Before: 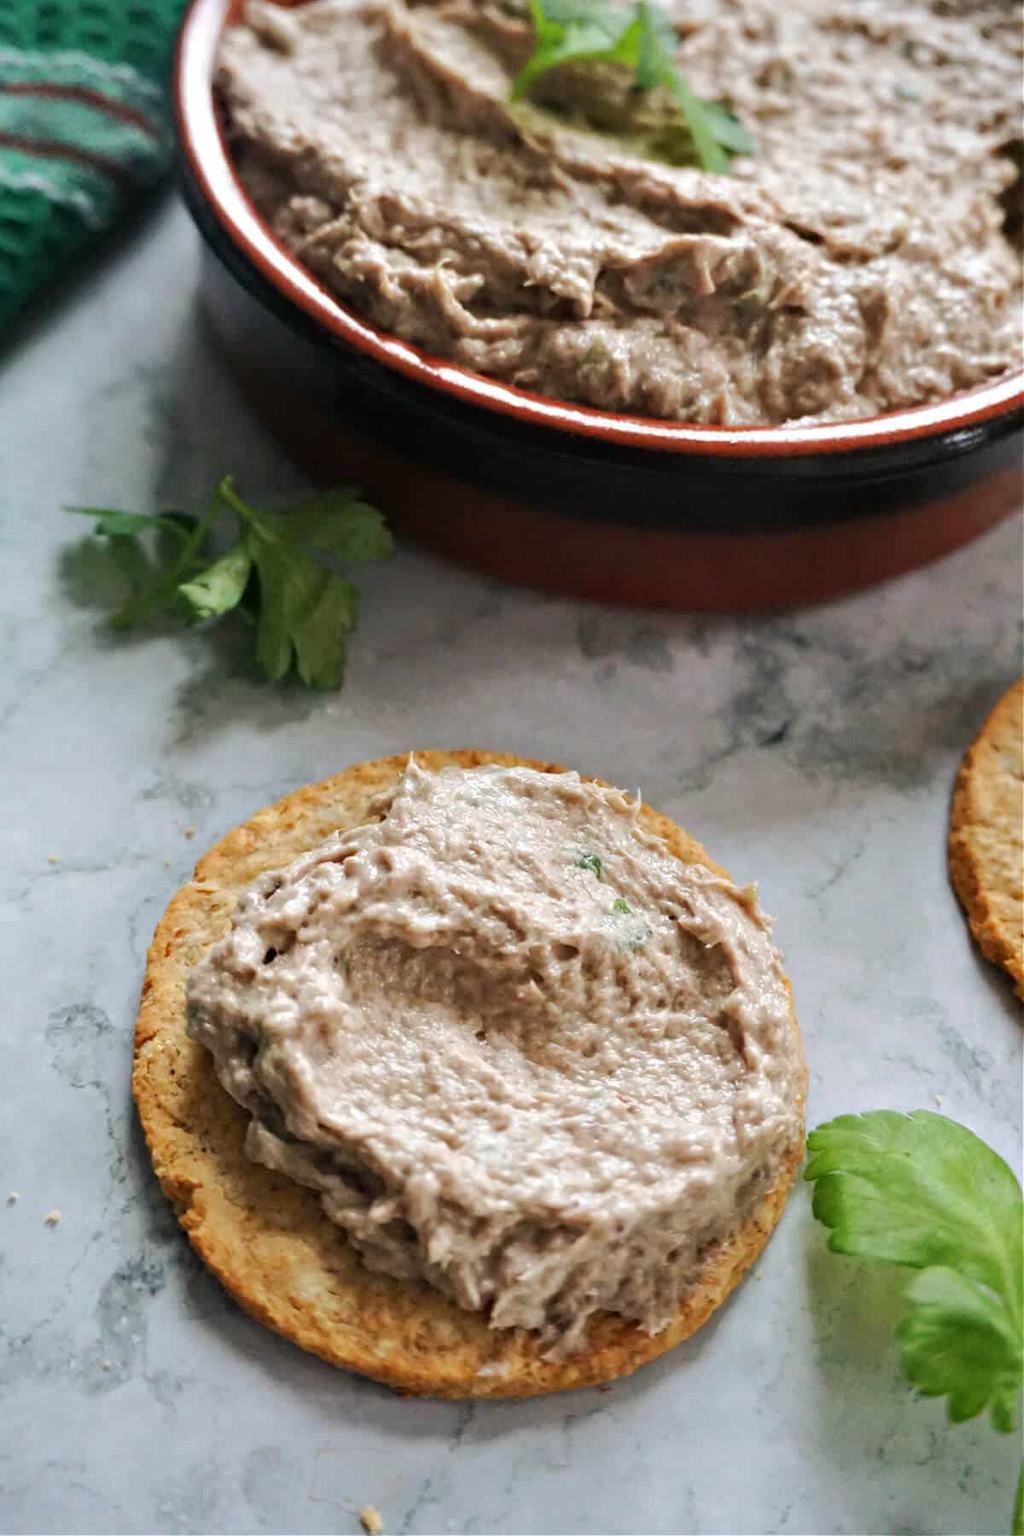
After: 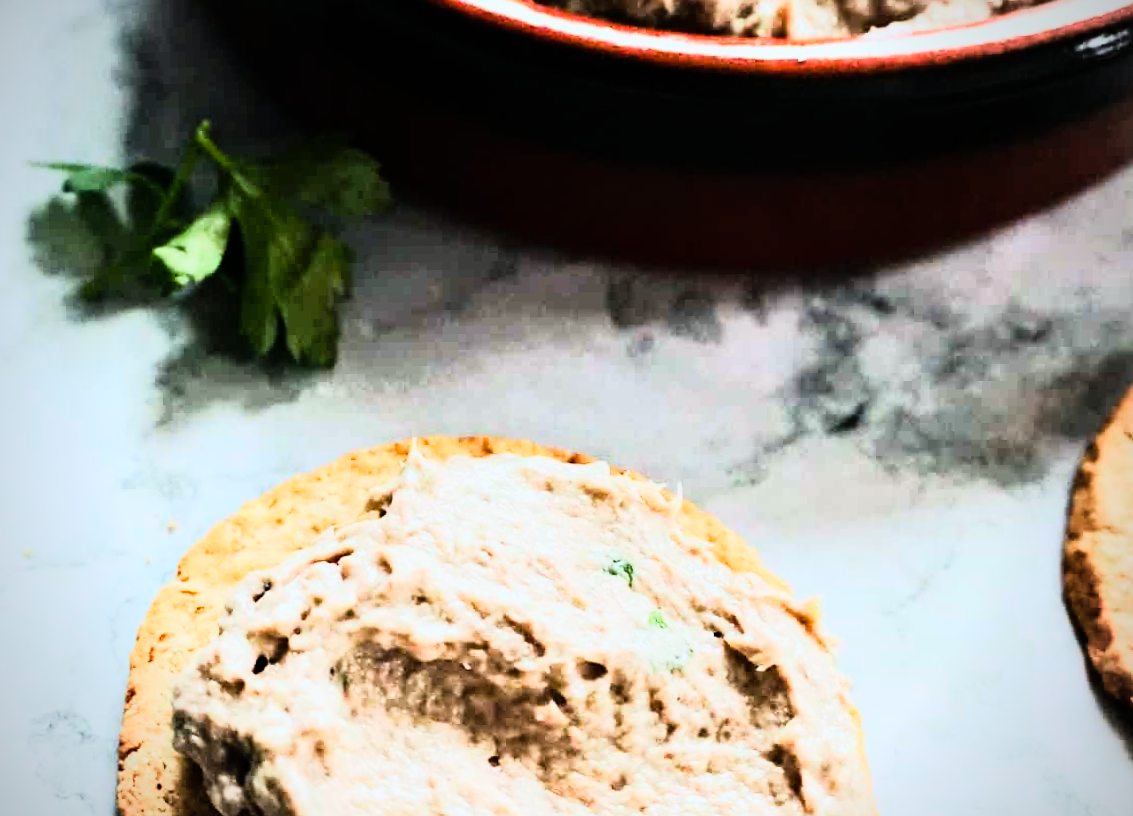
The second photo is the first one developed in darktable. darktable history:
rotate and perspective: rotation 0.062°, lens shift (vertical) 0.115, lens shift (horizontal) -0.133, crop left 0.047, crop right 0.94, crop top 0.061, crop bottom 0.94
rgb curve: curves: ch0 [(0, 0) (0.21, 0.15) (0.24, 0.21) (0.5, 0.75) (0.75, 0.96) (0.89, 0.99) (1, 1)]; ch1 [(0, 0.02) (0.21, 0.13) (0.25, 0.2) (0.5, 0.67) (0.75, 0.9) (0.89, 0.97) (1, 1)]; ch2 [(0, 0.02) (0.21, 0.13) (0.25, 0.2) (0.5, 0.67) (0.75, 0.9) (0.89, 0.97) (1, 1)], compensate middle gray true
tone equalizer: -8 EV -0.75 EV, -7 EV -0.7 EV, -6 EV -0.6 EV, -5 EV -0.4 EV, -3 EV 0.4 EV, -2 EV 0.6 EV, -1 EV 0.7 EV, +0 EV 0.75 EV, edges refinement/feathering 500, mask exposure compensation -1.57 EV, preserve details no
crop and rotate: top 26.056%, bottom 25.543%
shadows and highlights: shadows 25, white point adjustment -3, highlights -30
color balance rgb: perceptual saturation grading › global saturation 20%, perceptual saturation grading › highlights -50%, perceptual saturation grading › shadows 30%
vignetting: on, module defaults
color calibration: output R [1.003, 0.027, -0.041, 0], output G [-0.018, 1.043, -0.038, 0], output B [0.071, -0.086, 1.017, 0], illuminant as shot in camera, x 0.359, y 0.362, temperature 4570.54 K
